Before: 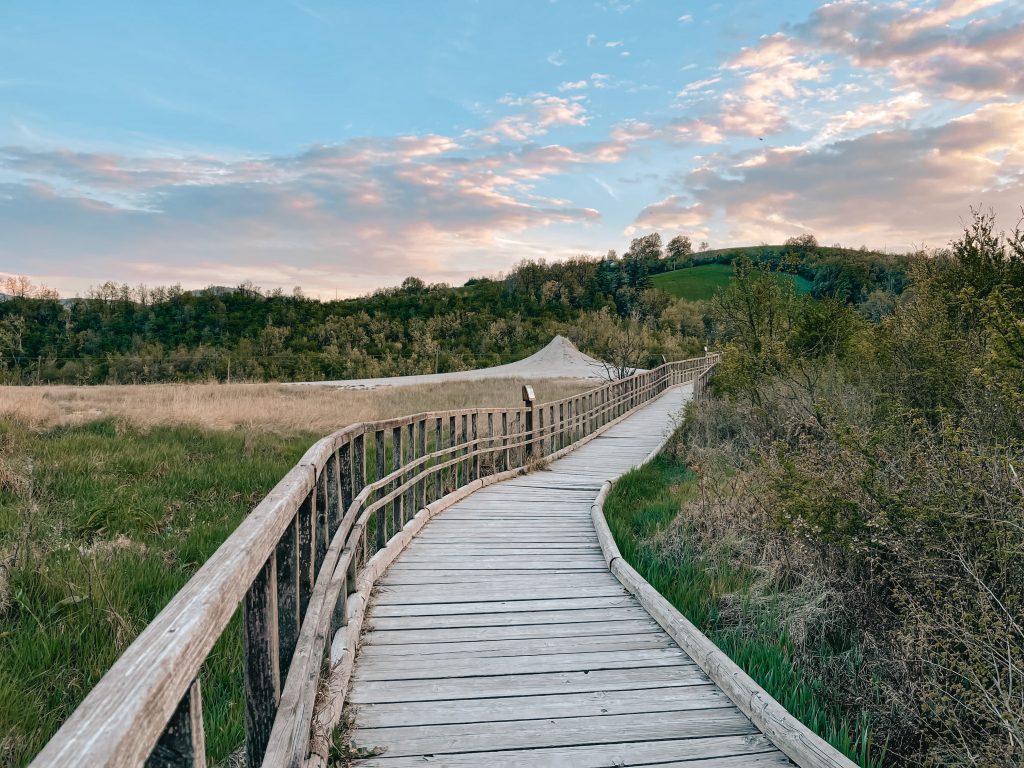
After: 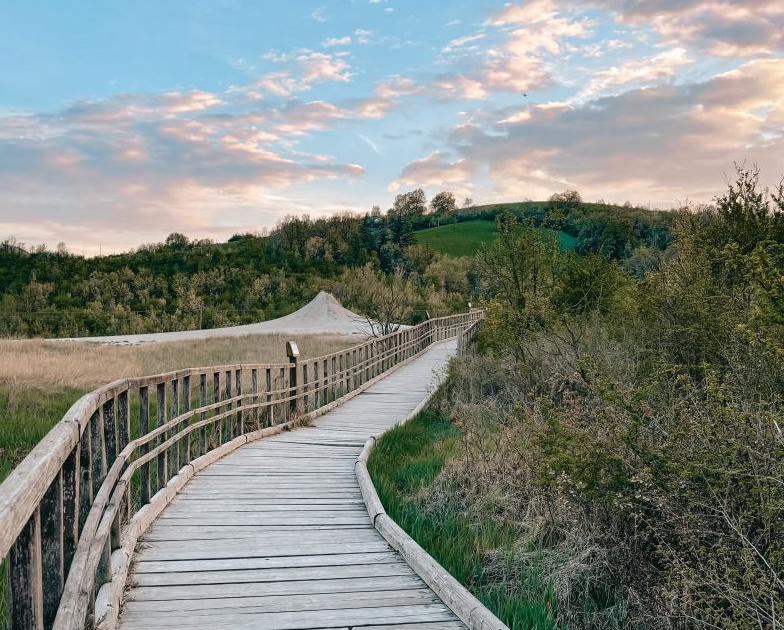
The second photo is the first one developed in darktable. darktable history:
crop: left 23.095%, top 5.827%, bottom 11.854%
tone equalizer: on, module defaults
